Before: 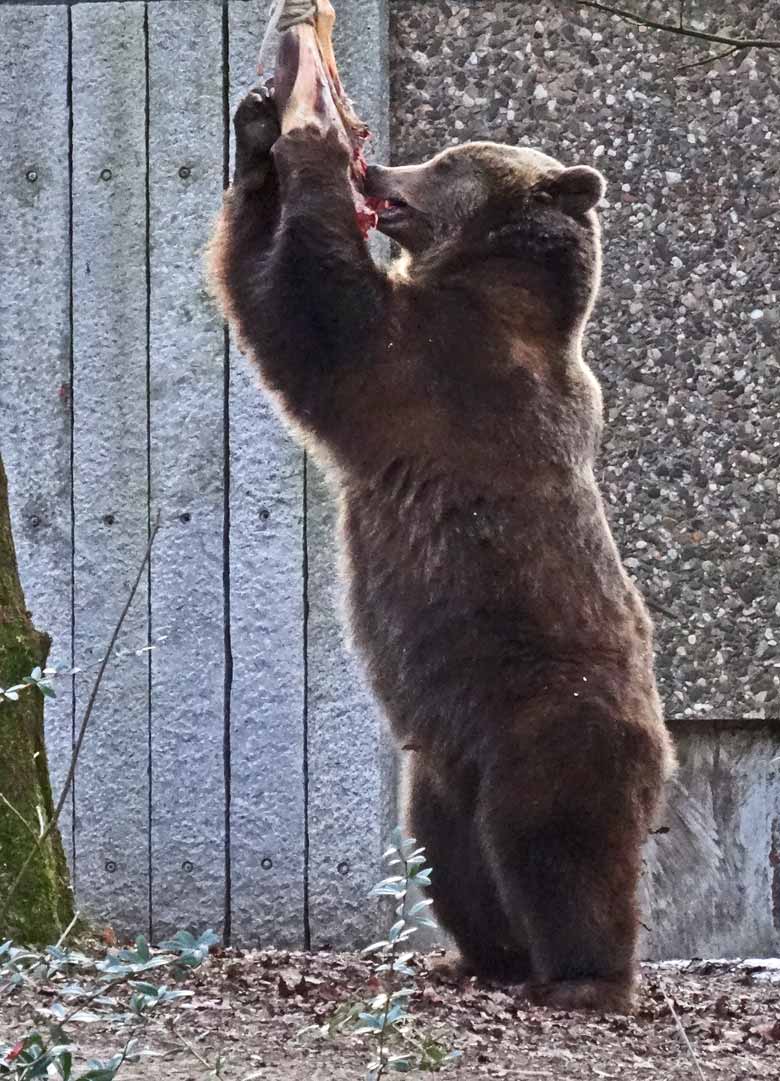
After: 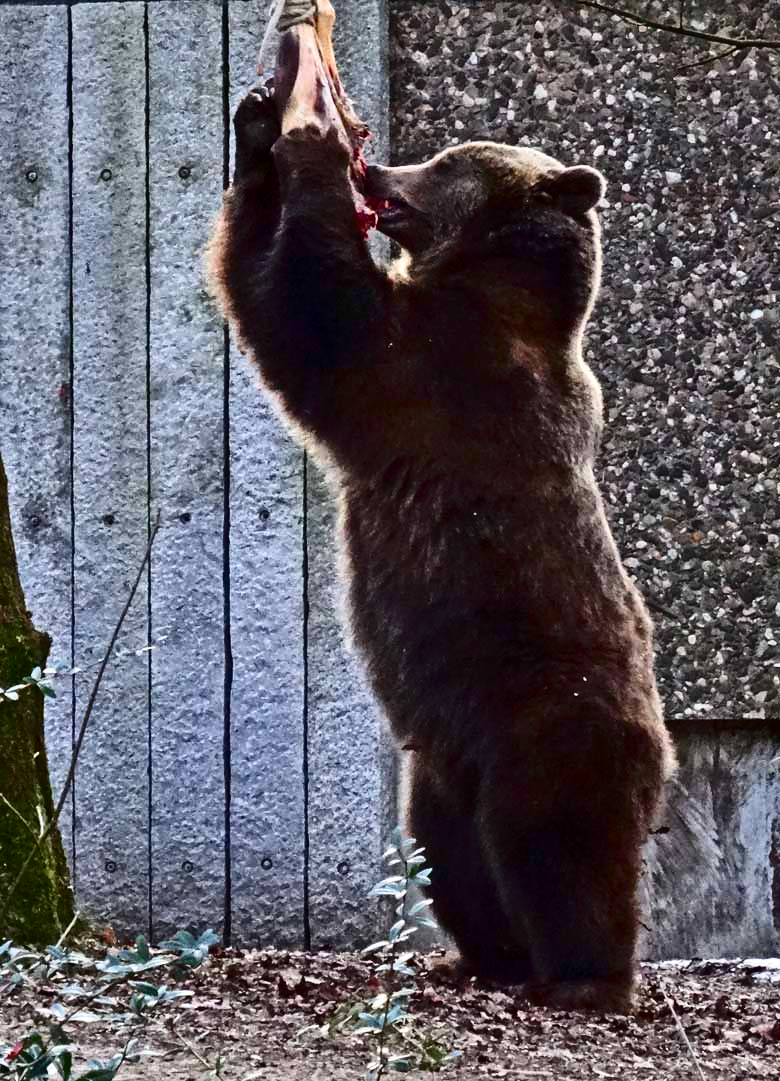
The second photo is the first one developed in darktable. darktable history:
contrast brightness saturation: contrast 0.22, brightness -0.192, saturation 0.238
